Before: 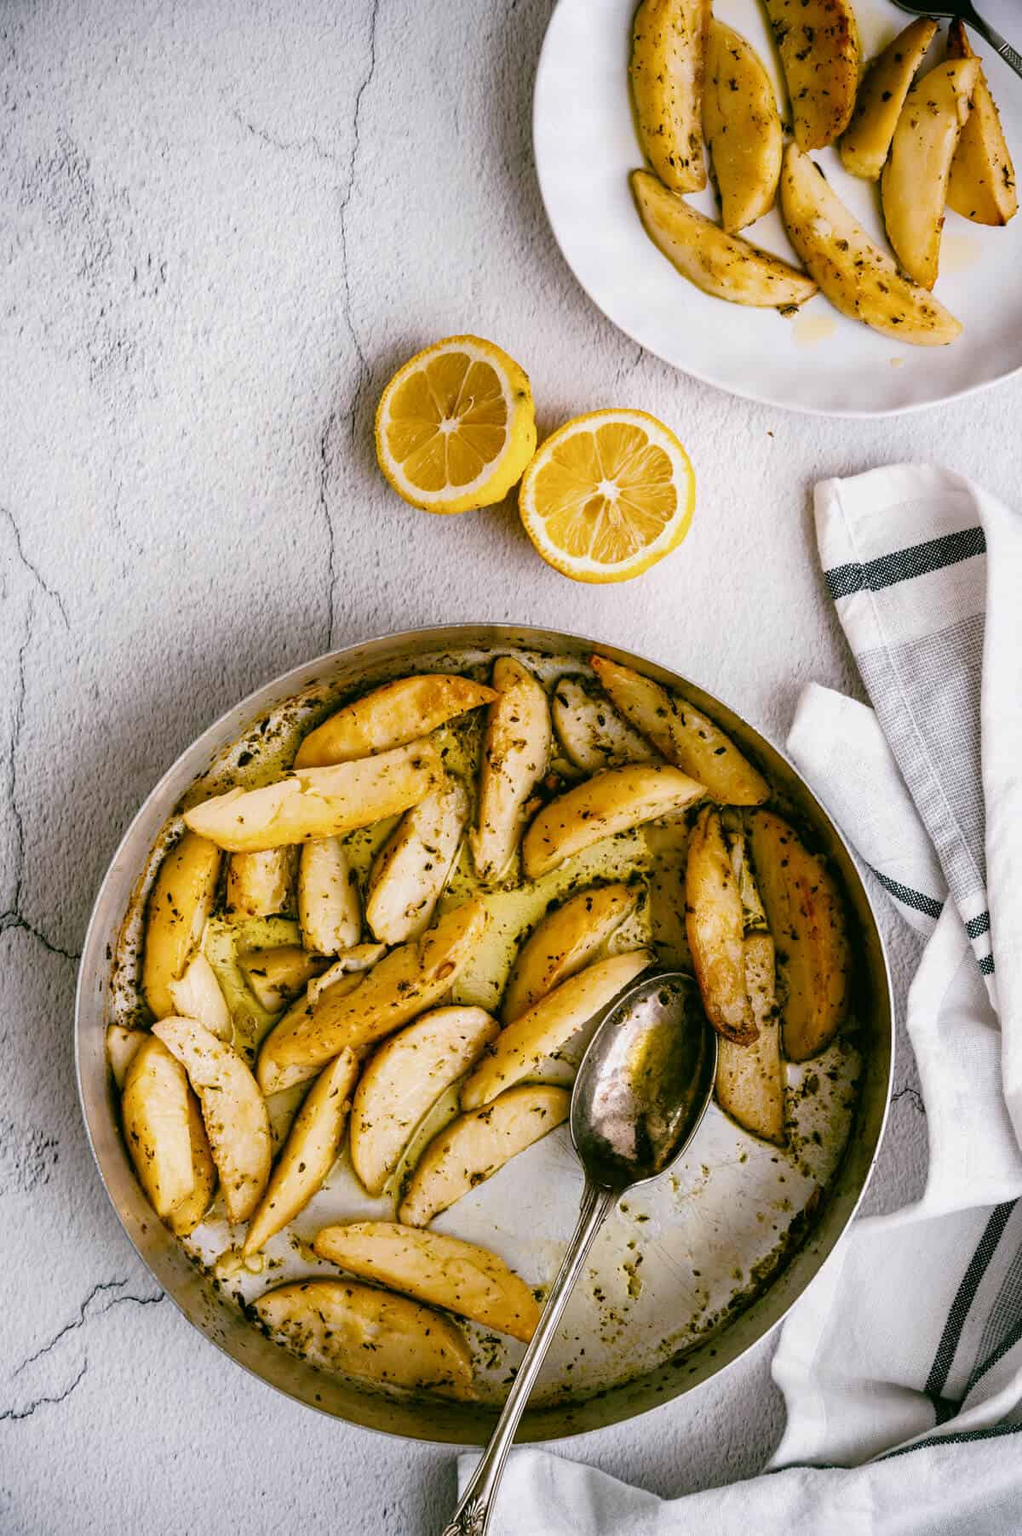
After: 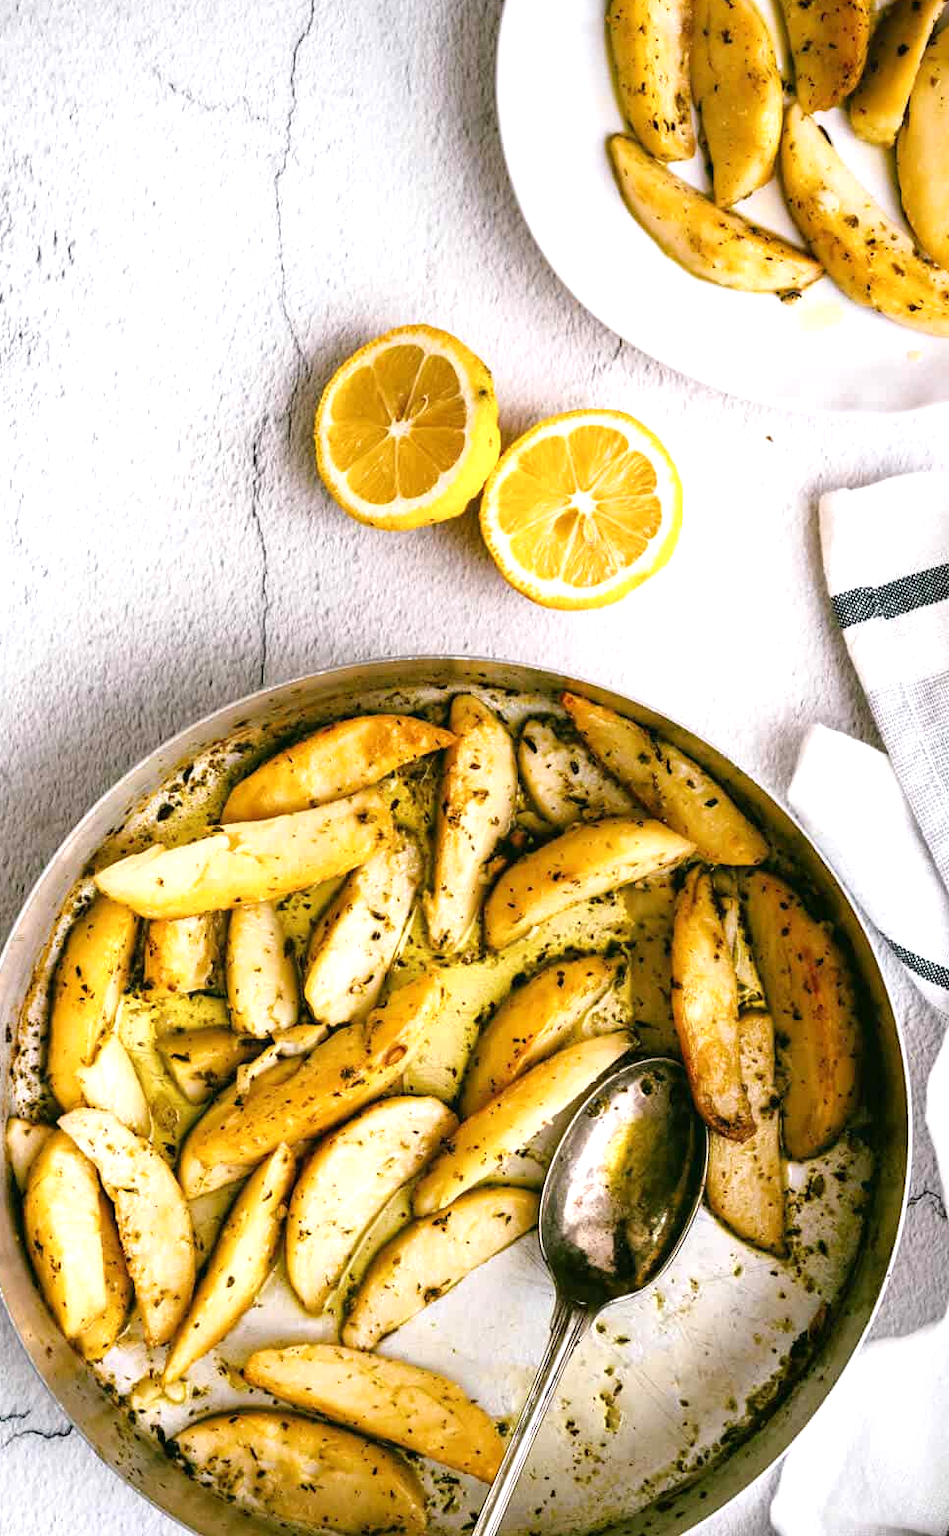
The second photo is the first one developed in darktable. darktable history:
crop: left 9.929%, top 3.475%, right 9.188%, bottom 9.529%
exposure: exposure 0.669 EV, compensate highlight preservation false
